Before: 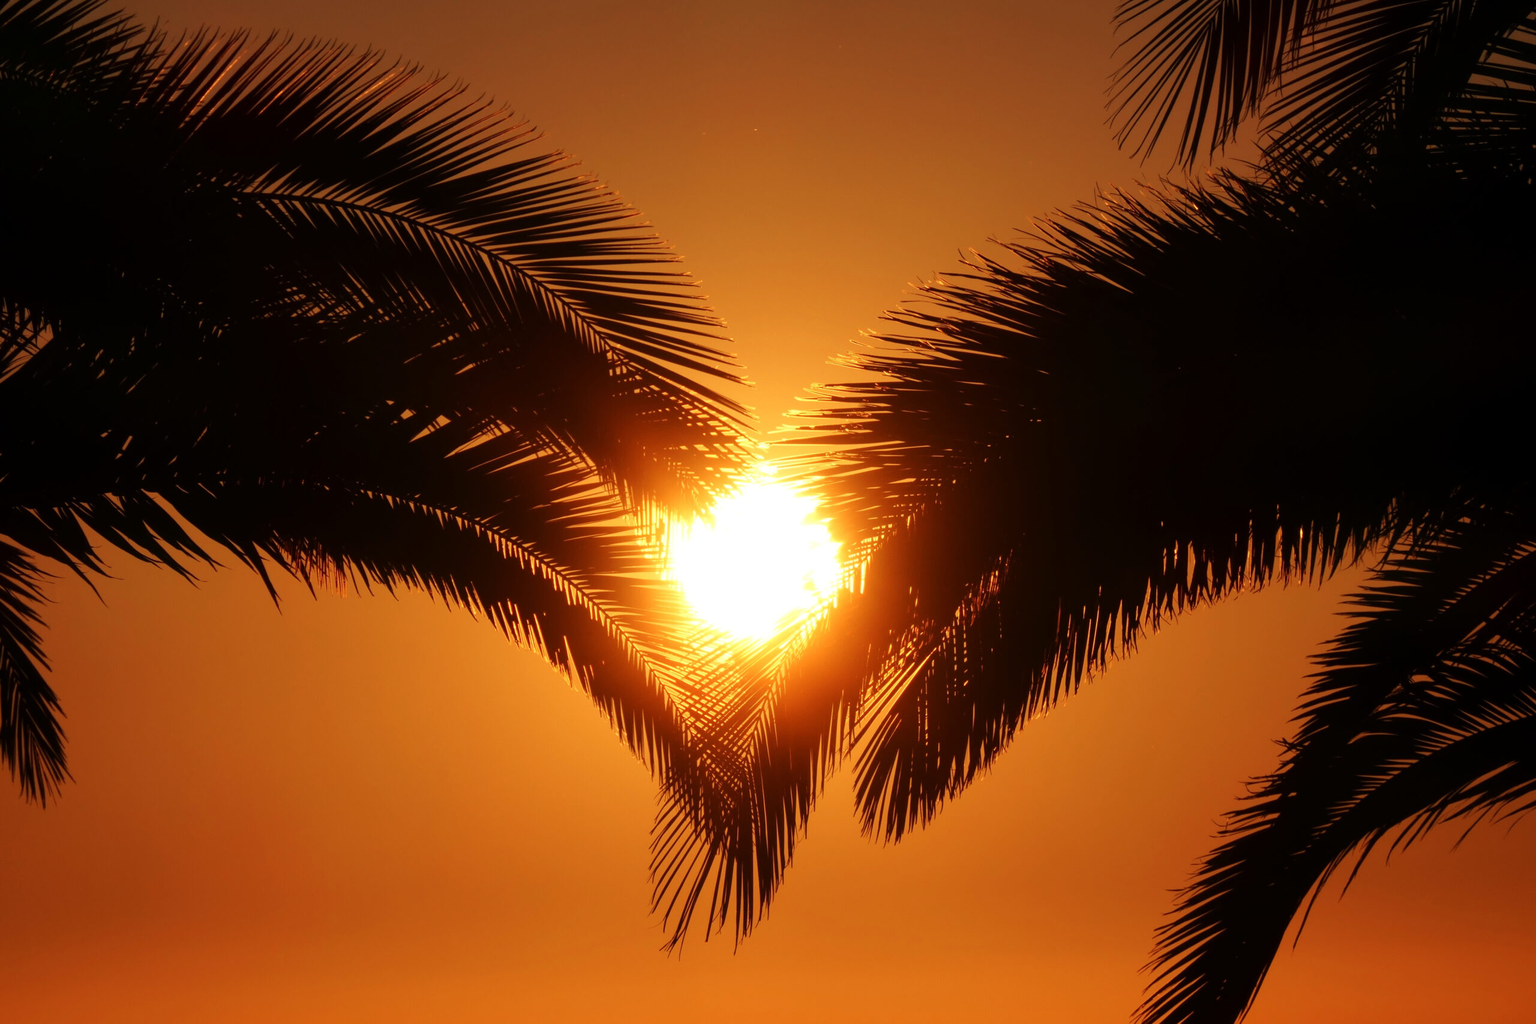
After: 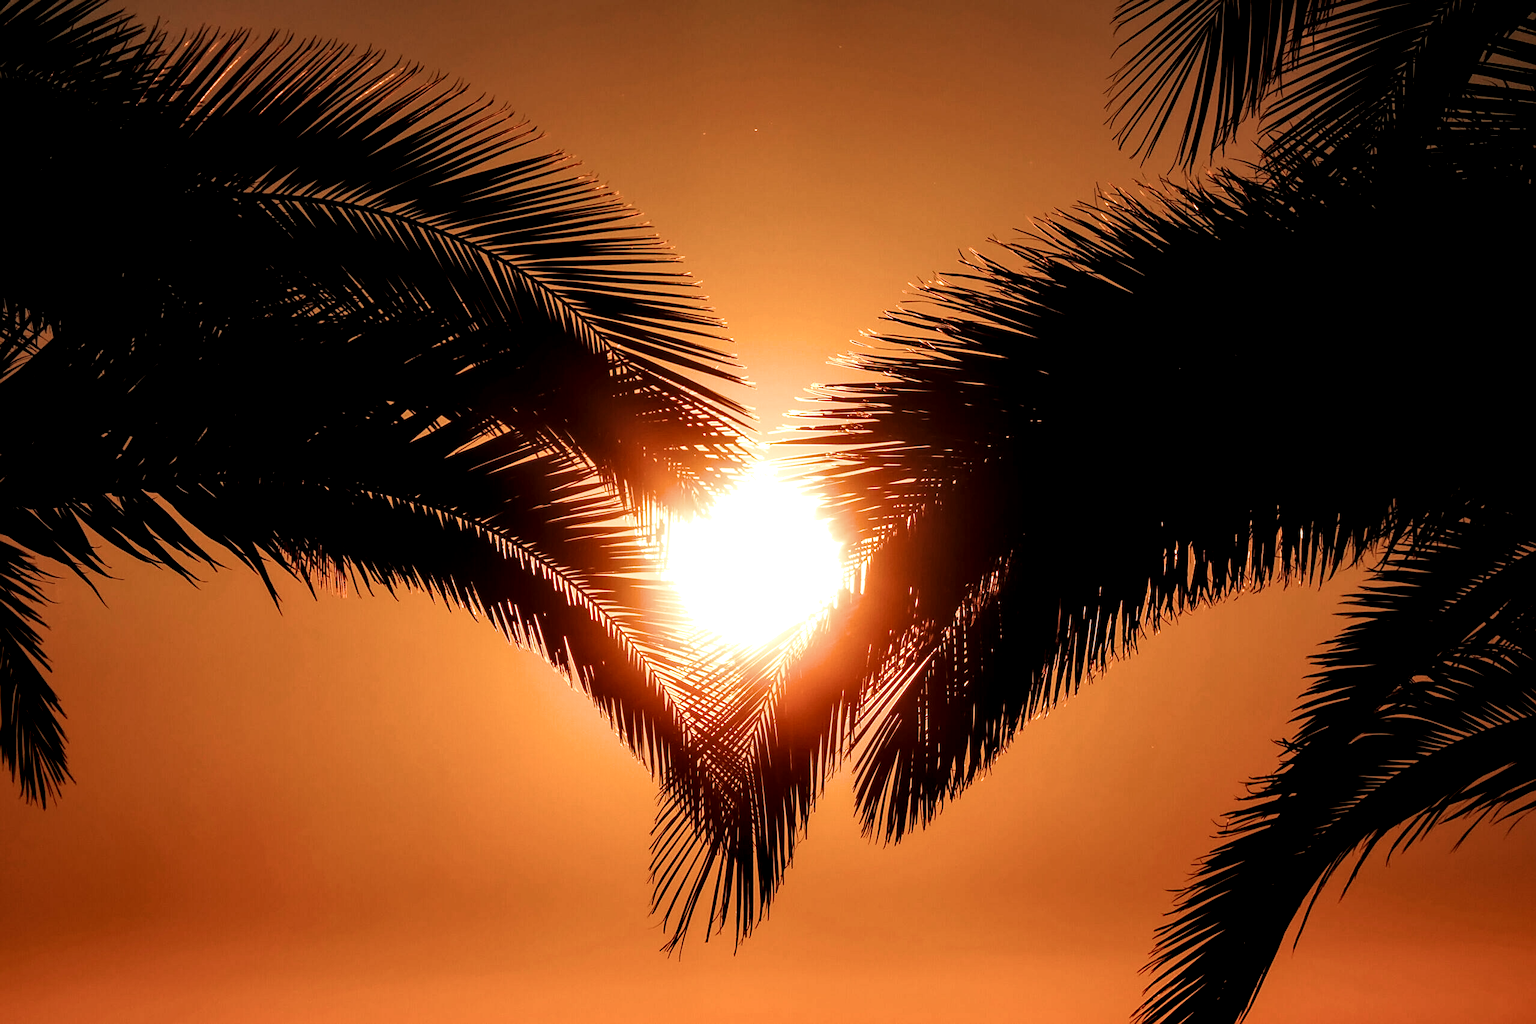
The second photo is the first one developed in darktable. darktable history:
local contrast: detail 150%
filmic rgb: black relative exposure -9.08 EV, white relative exposure 2.3 EV, hardness 7.49
sharpen: on, module defaults
